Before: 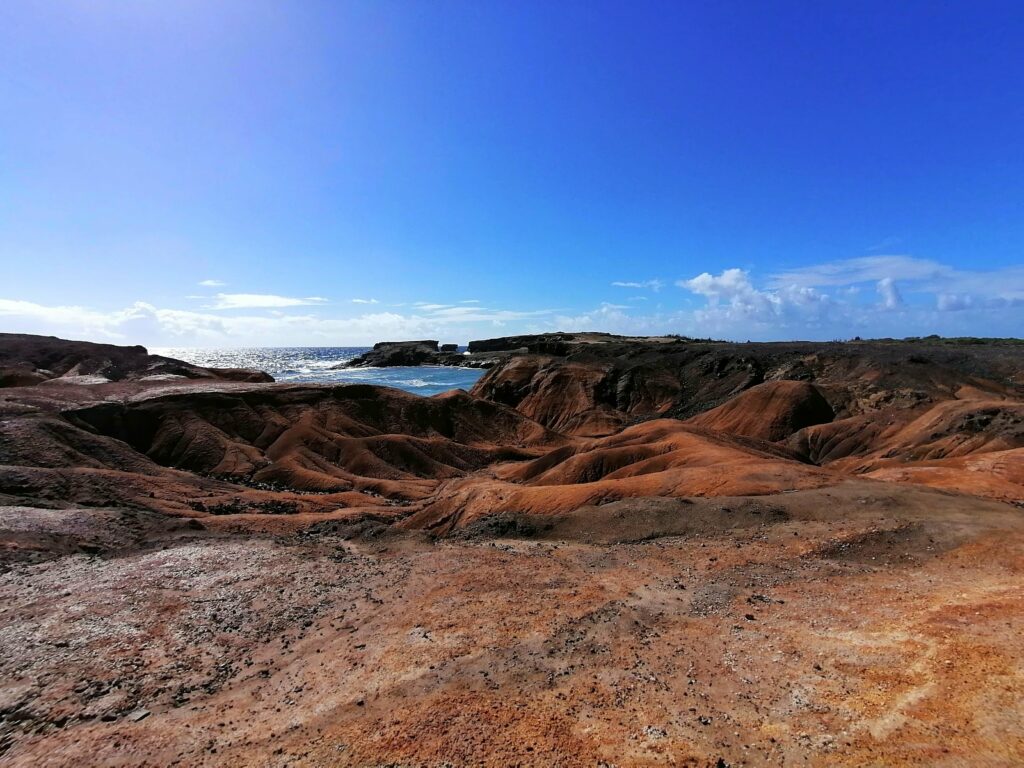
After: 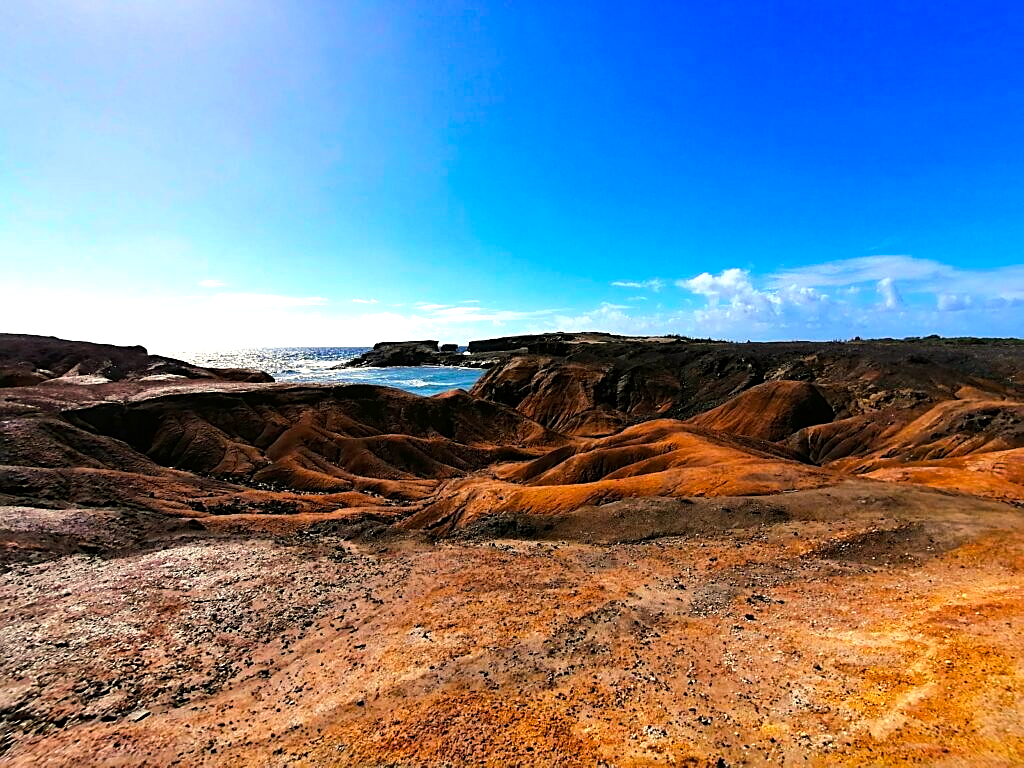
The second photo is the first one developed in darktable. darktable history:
sharpen: on, module defaults
white balance: red 1.045, blue 0.932
color balance rgb: perceptual saturation grading › global saturation 25%, perceptual brilliance grading › mid-tones 10%, perceptual brilliance grading › shadows 15%, global vibrance 20%
tone equalizer: -8 EV -0.75 EV, -7 EV -0.7 EV, -6 EV -0.6 EV, -5 EV -0.4 EV, -3 EV 0.4 EV, -2 EV 0.6 EV, -1 EV 0.7 EV, +0 EV 0.75 EV, edges refinement/feathering 500, mask exposure compensation -1.57 EV, preserve details no
